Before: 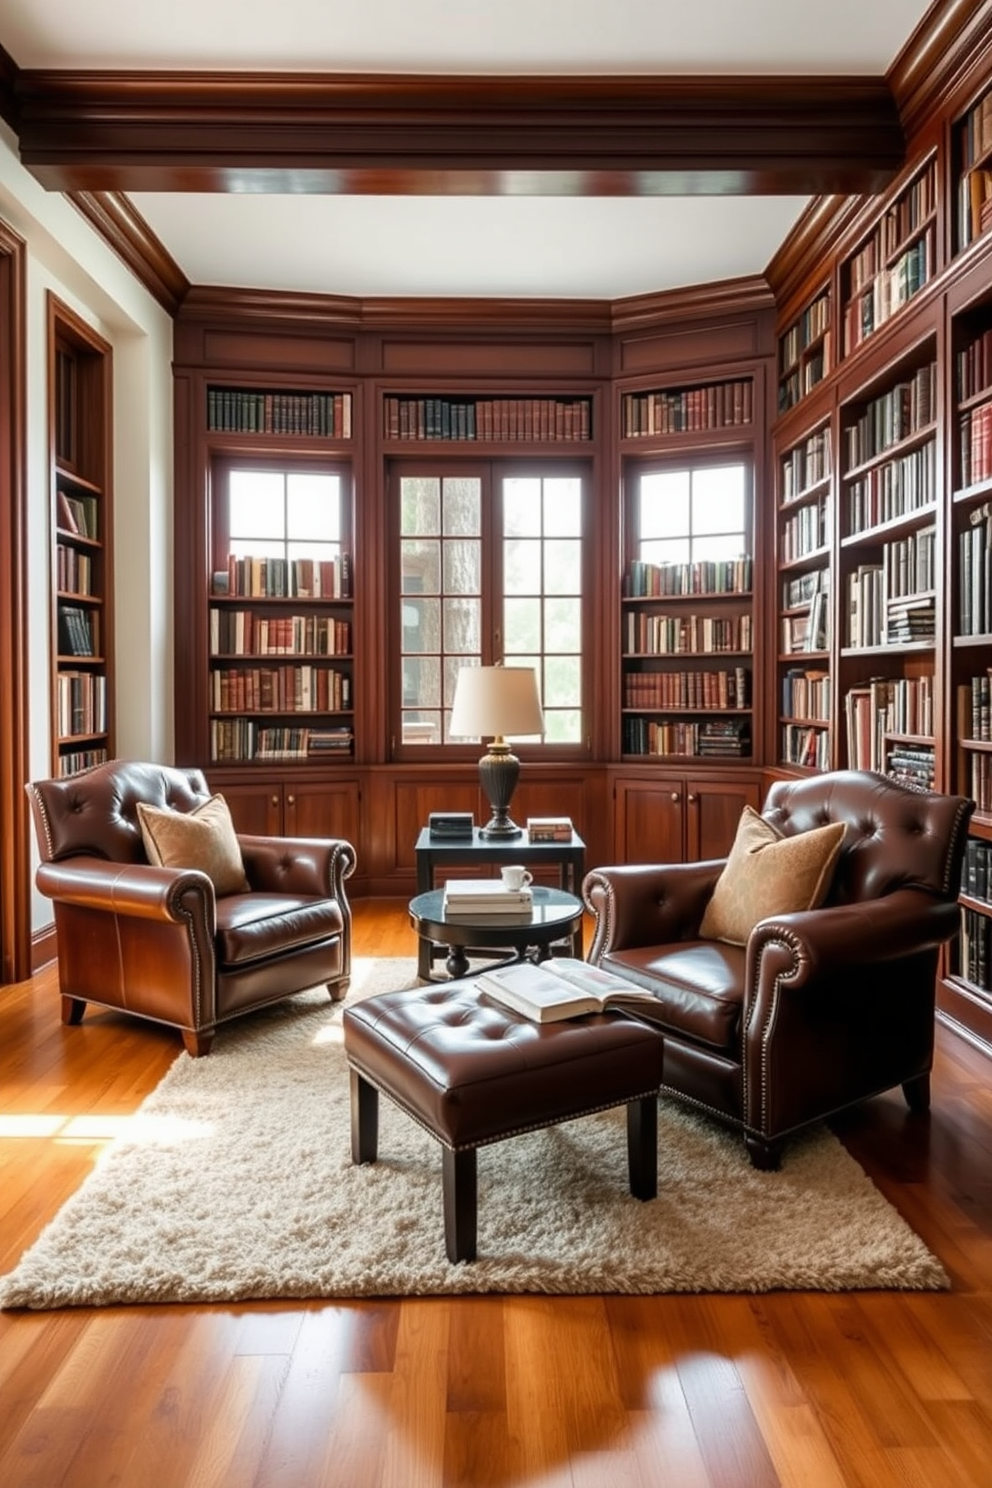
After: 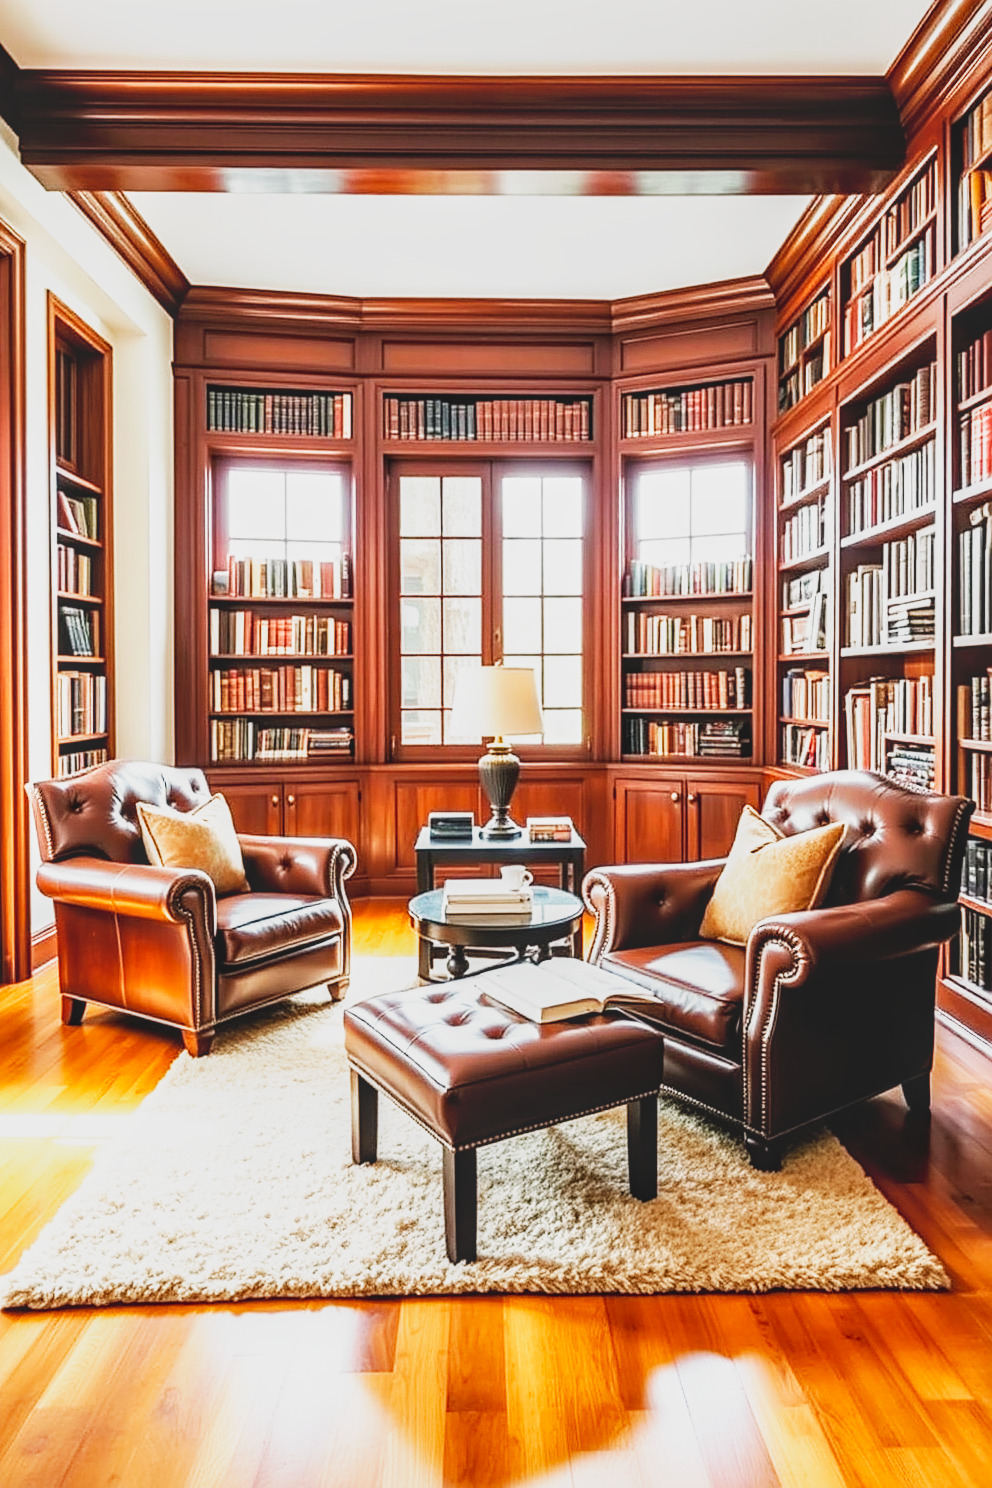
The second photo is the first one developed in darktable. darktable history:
sharpen: on, module defaults
local contrast: on, module defaults
base curve: curves: ch0 [(0, 0) (0.007, 0.004) (0.027, 0.03) (0.046, 0.07) (0.207, 0.54) (0.442, 0.872) (0.673, 0.972) (1, 1)], preserve colors none
contrast brightness saturation: contrast -0.165, brightness 0.05, saturation -0.116
haze removal: adaptive false
exposure: exposure 0.371 EV, compensate highlight preservation false
